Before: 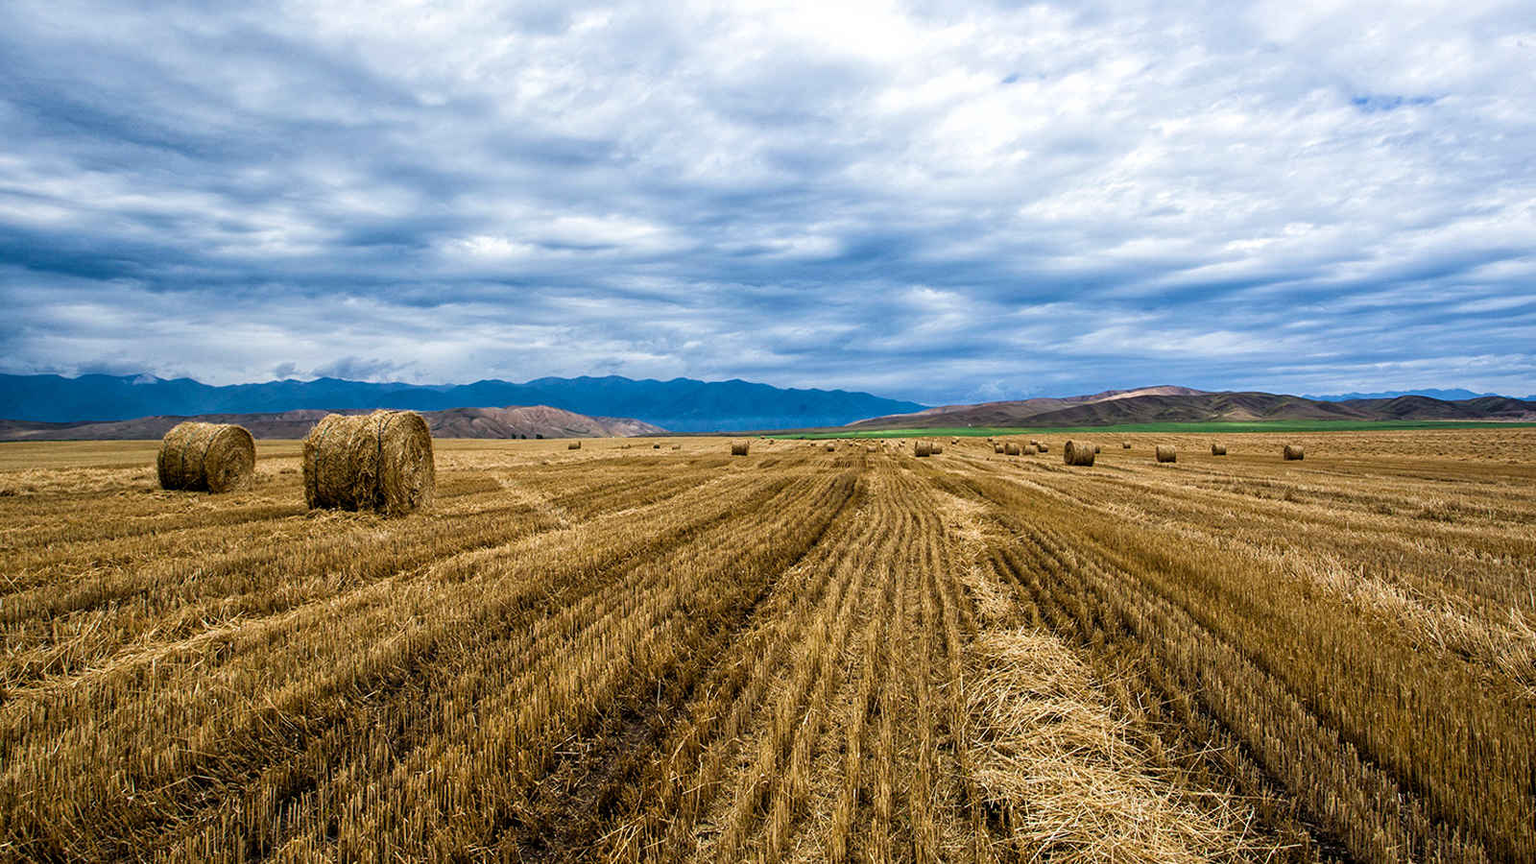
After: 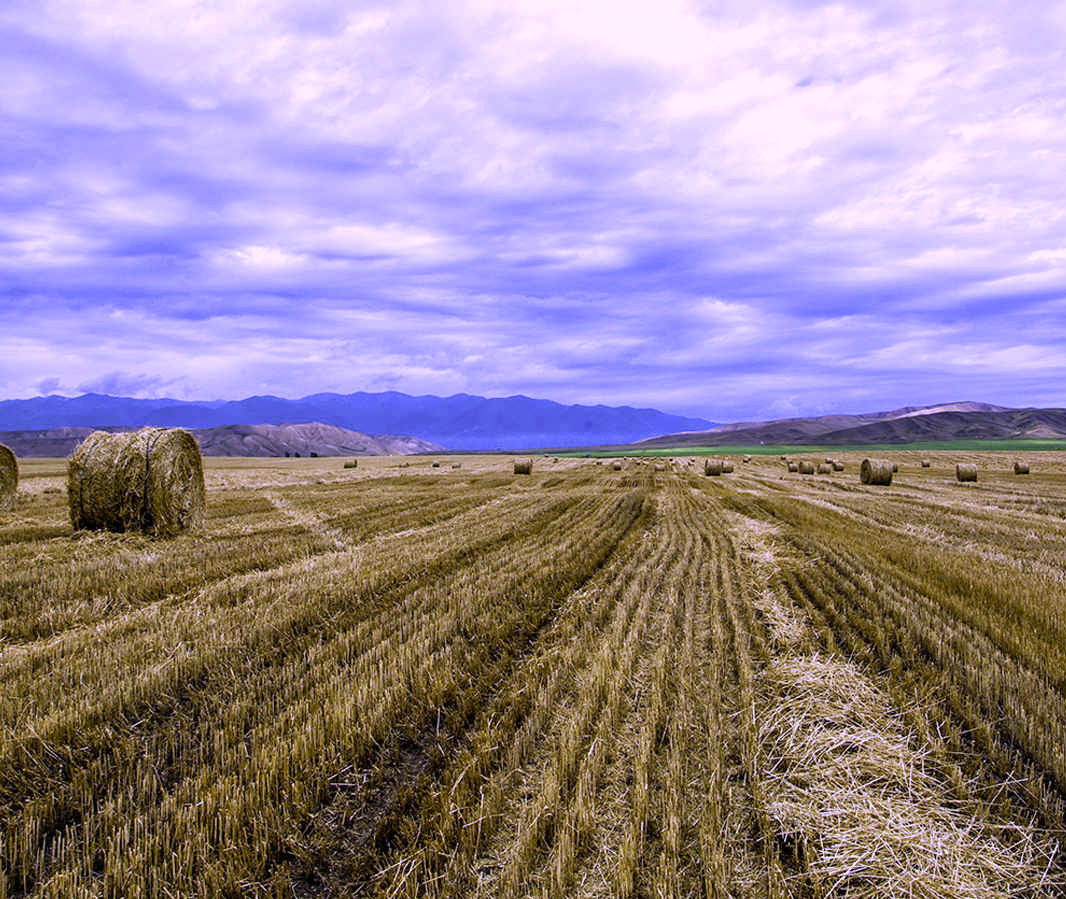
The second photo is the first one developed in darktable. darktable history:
crop and rotate: left 15.546%, right 17.787%
color correction: highlights a* 17.88, highlights b* 18.79
white balance: red 0.766, blue 1.537
